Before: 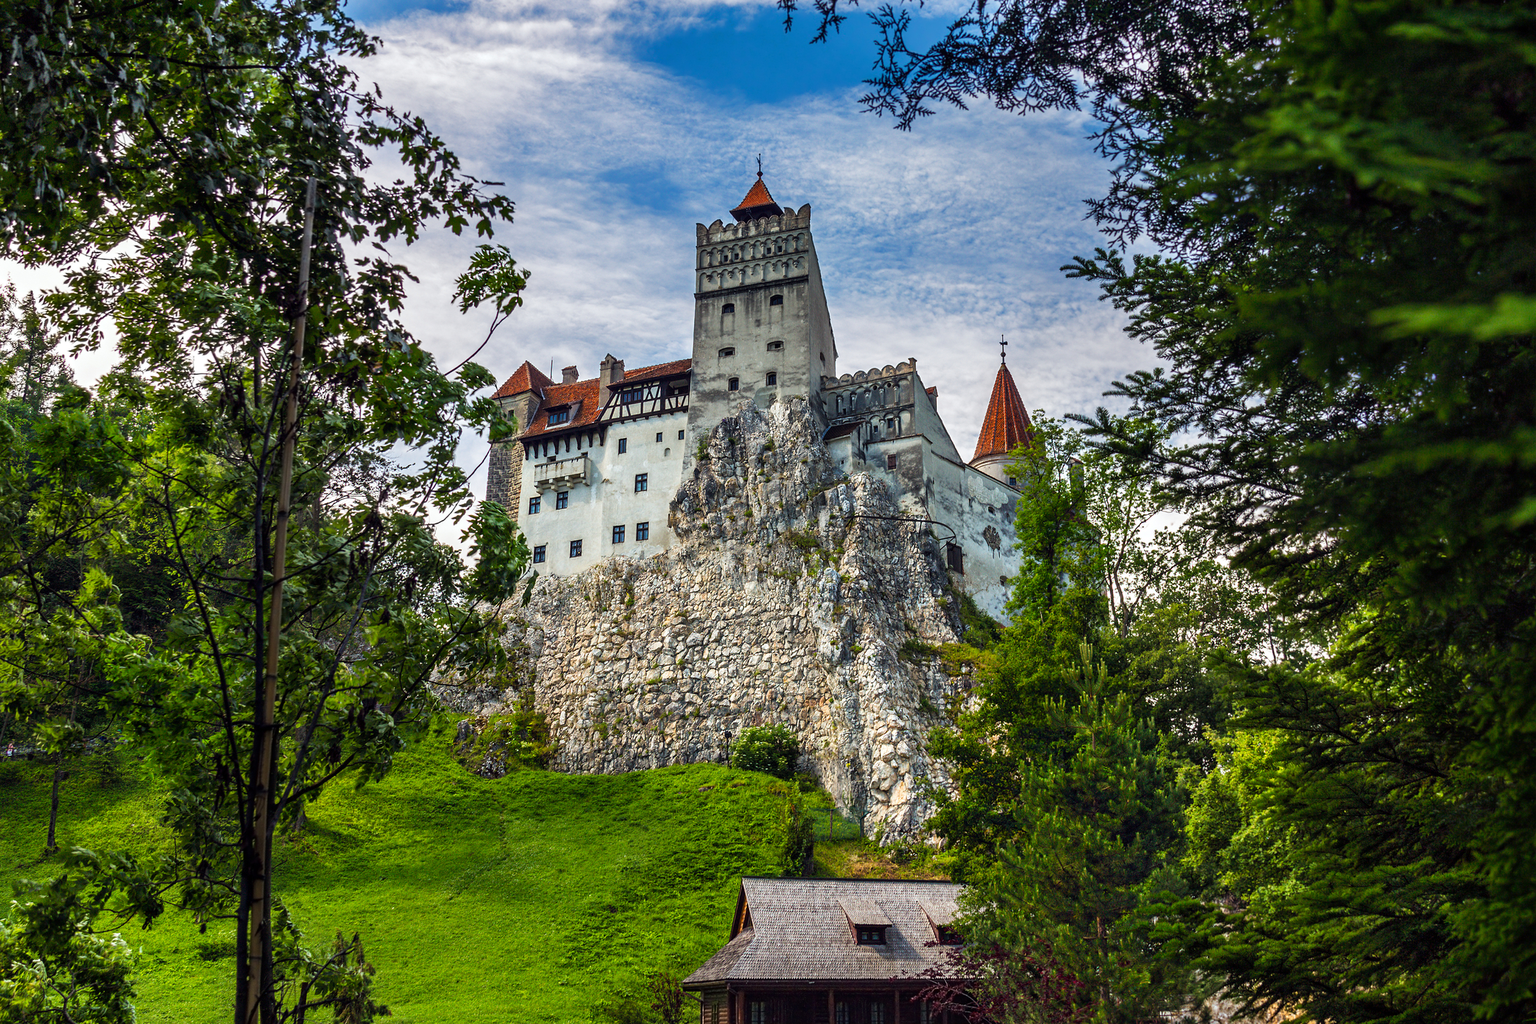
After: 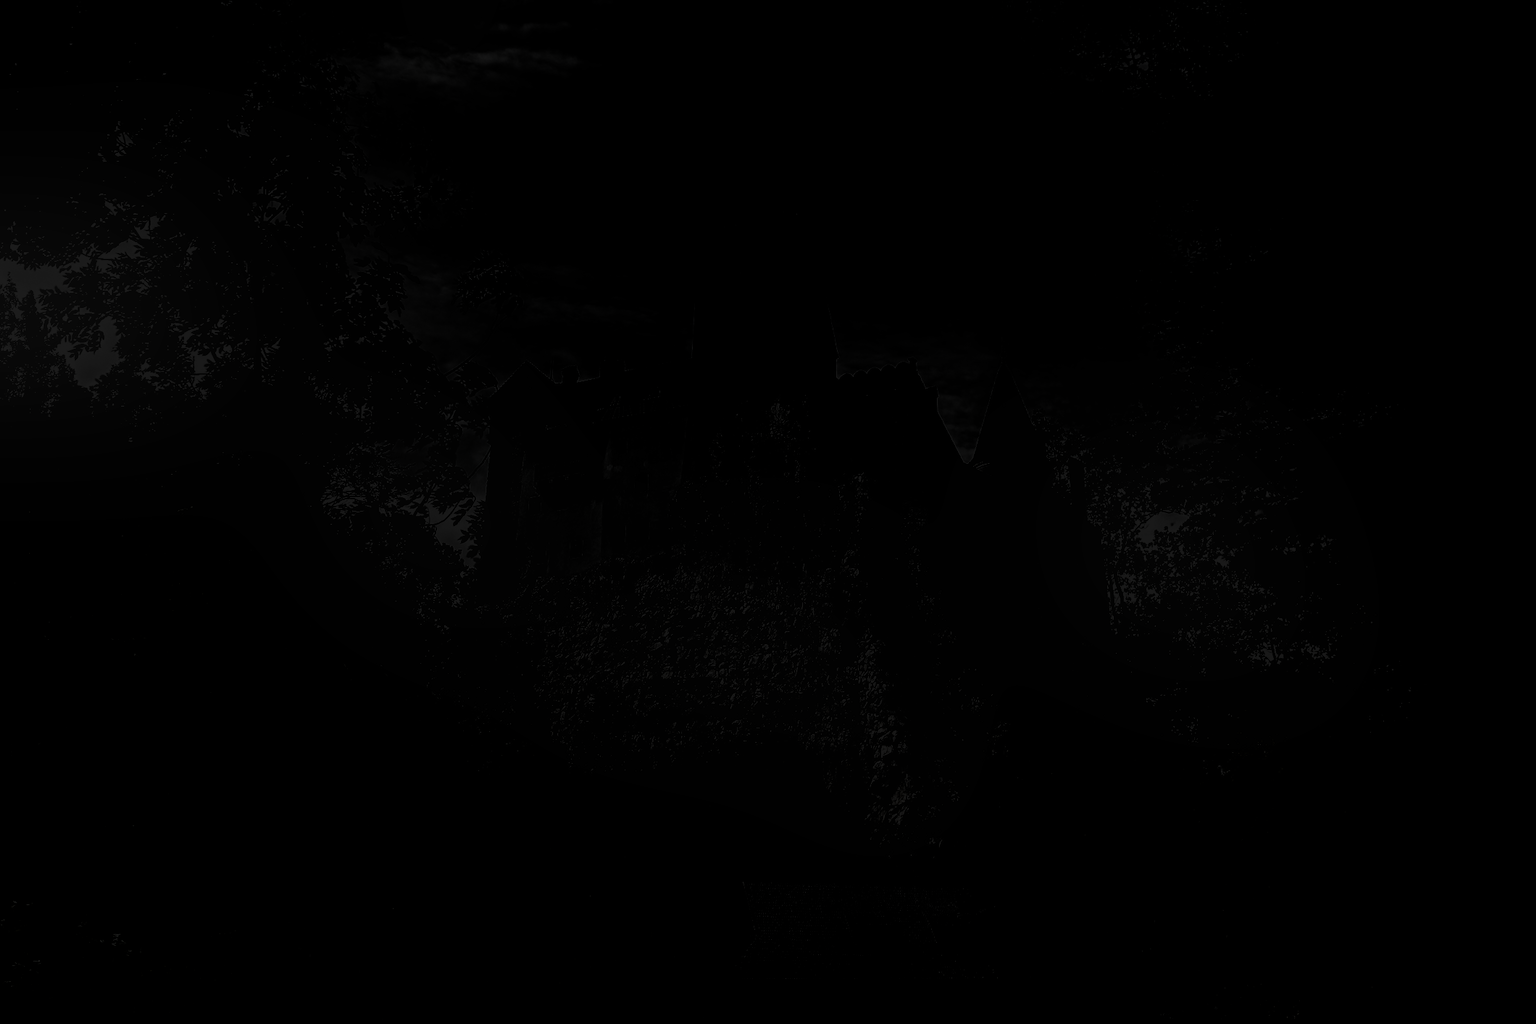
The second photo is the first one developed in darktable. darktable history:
bloom: size 25%, threshold 5%, strength 90%
filmic rgb: black relative exposure -7.65 EV, white relative exposure 4.56 EV, hardness 3.61, color science v6 (2022)
local contrast: detail 130%
exposure: black level correction 0.009, exposure 0.014 EV, compensate highlight preservation false
levels: levels [0.721, 0.937, 0.997]
